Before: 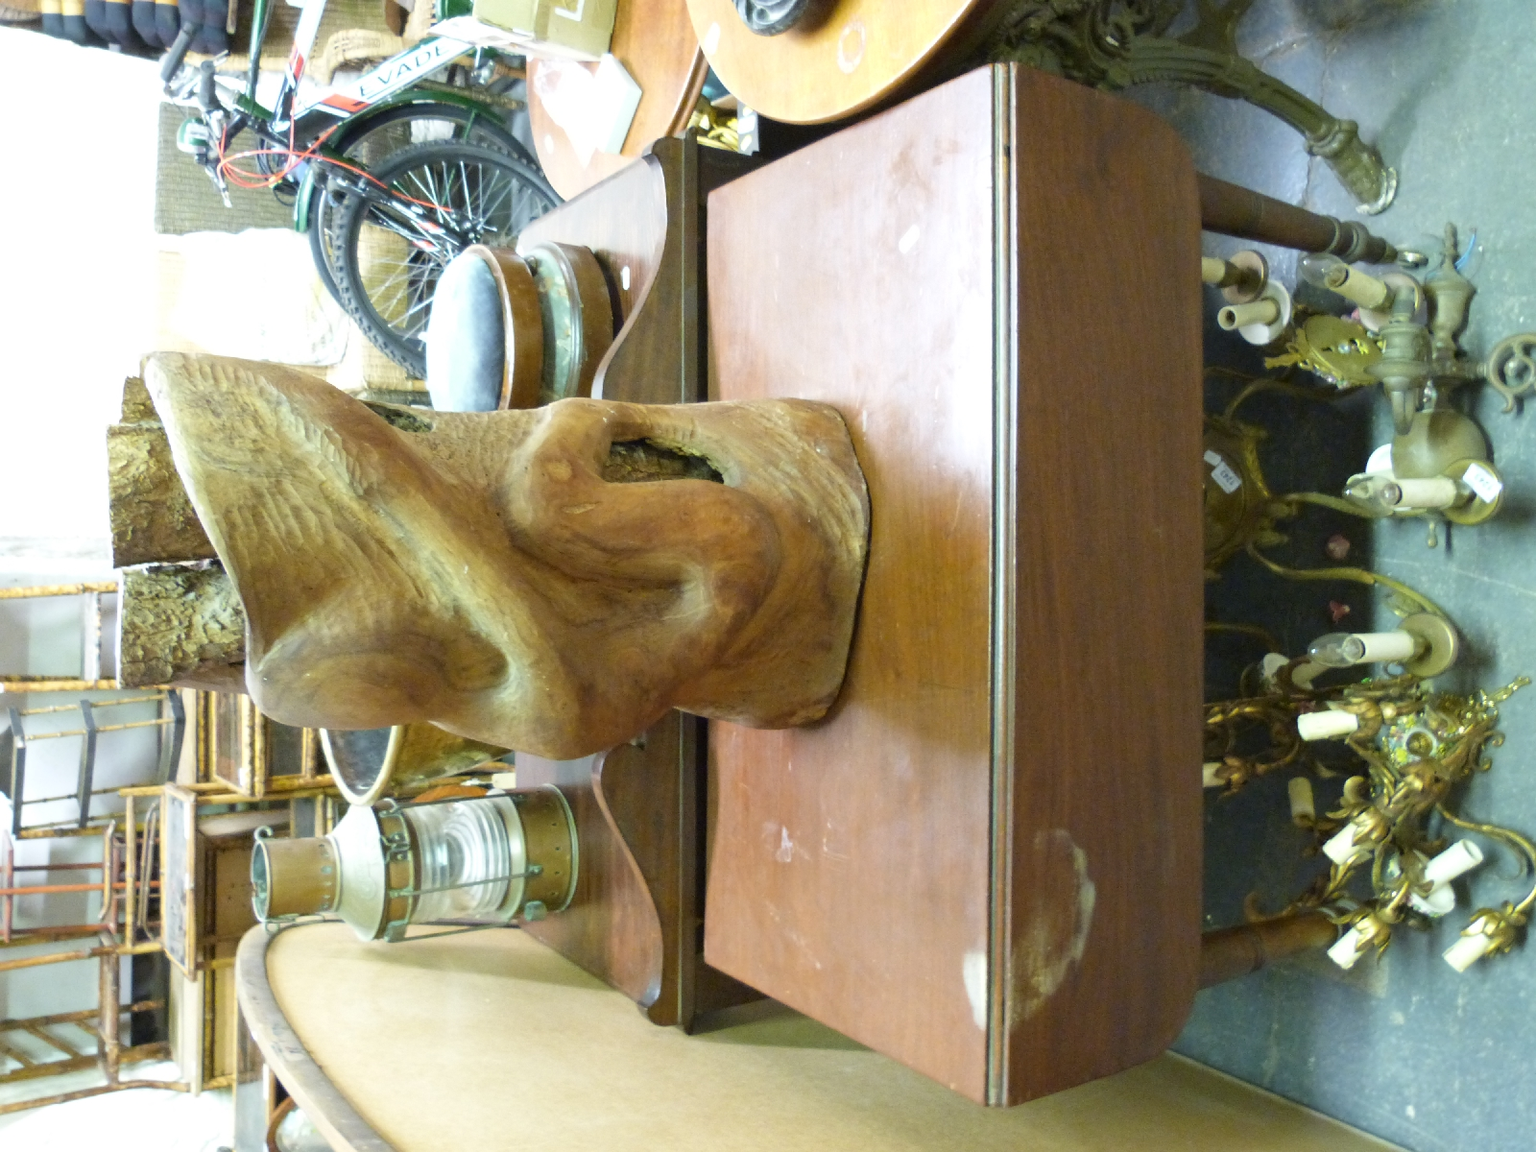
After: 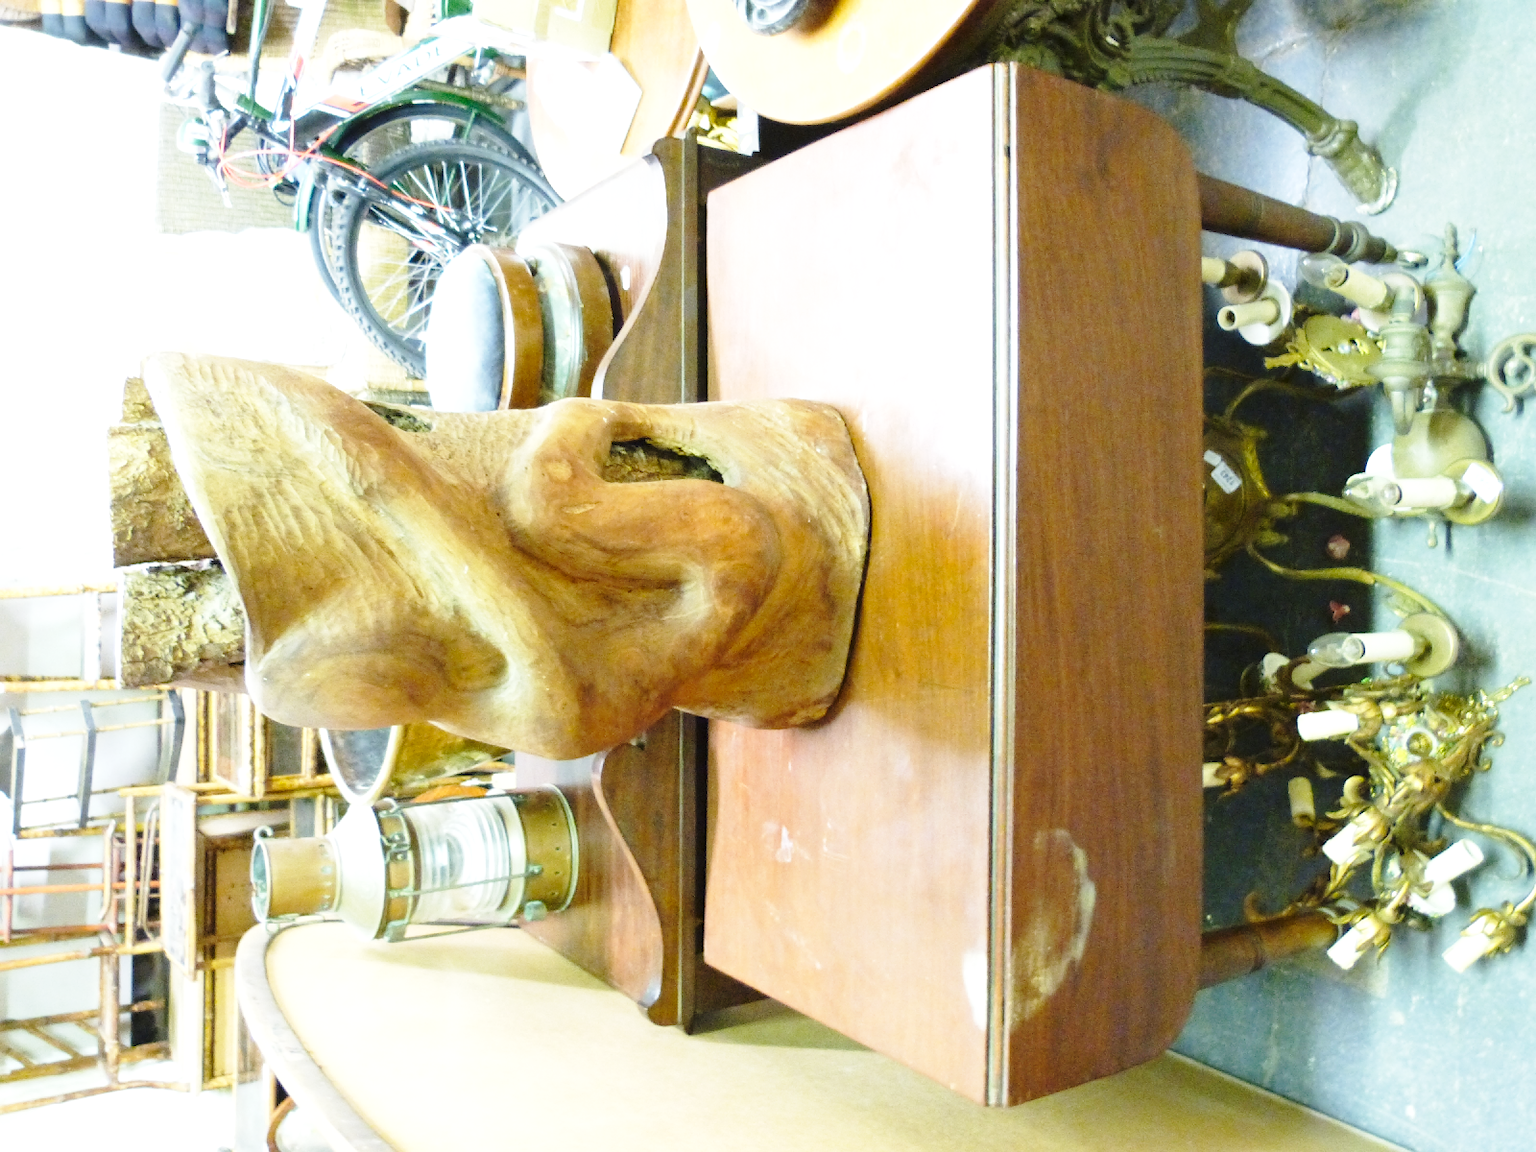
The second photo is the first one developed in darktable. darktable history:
base curve: curves: ch0 [(0, 0) (0.028, 0.03) (0.121, 0.232) (0.46, 0.748) (0.859, 0.968) (1, 1)], preserve colors none
exposure: exposure 0.291 EV, compensate exposure bias true, compensate highlight preservation false
